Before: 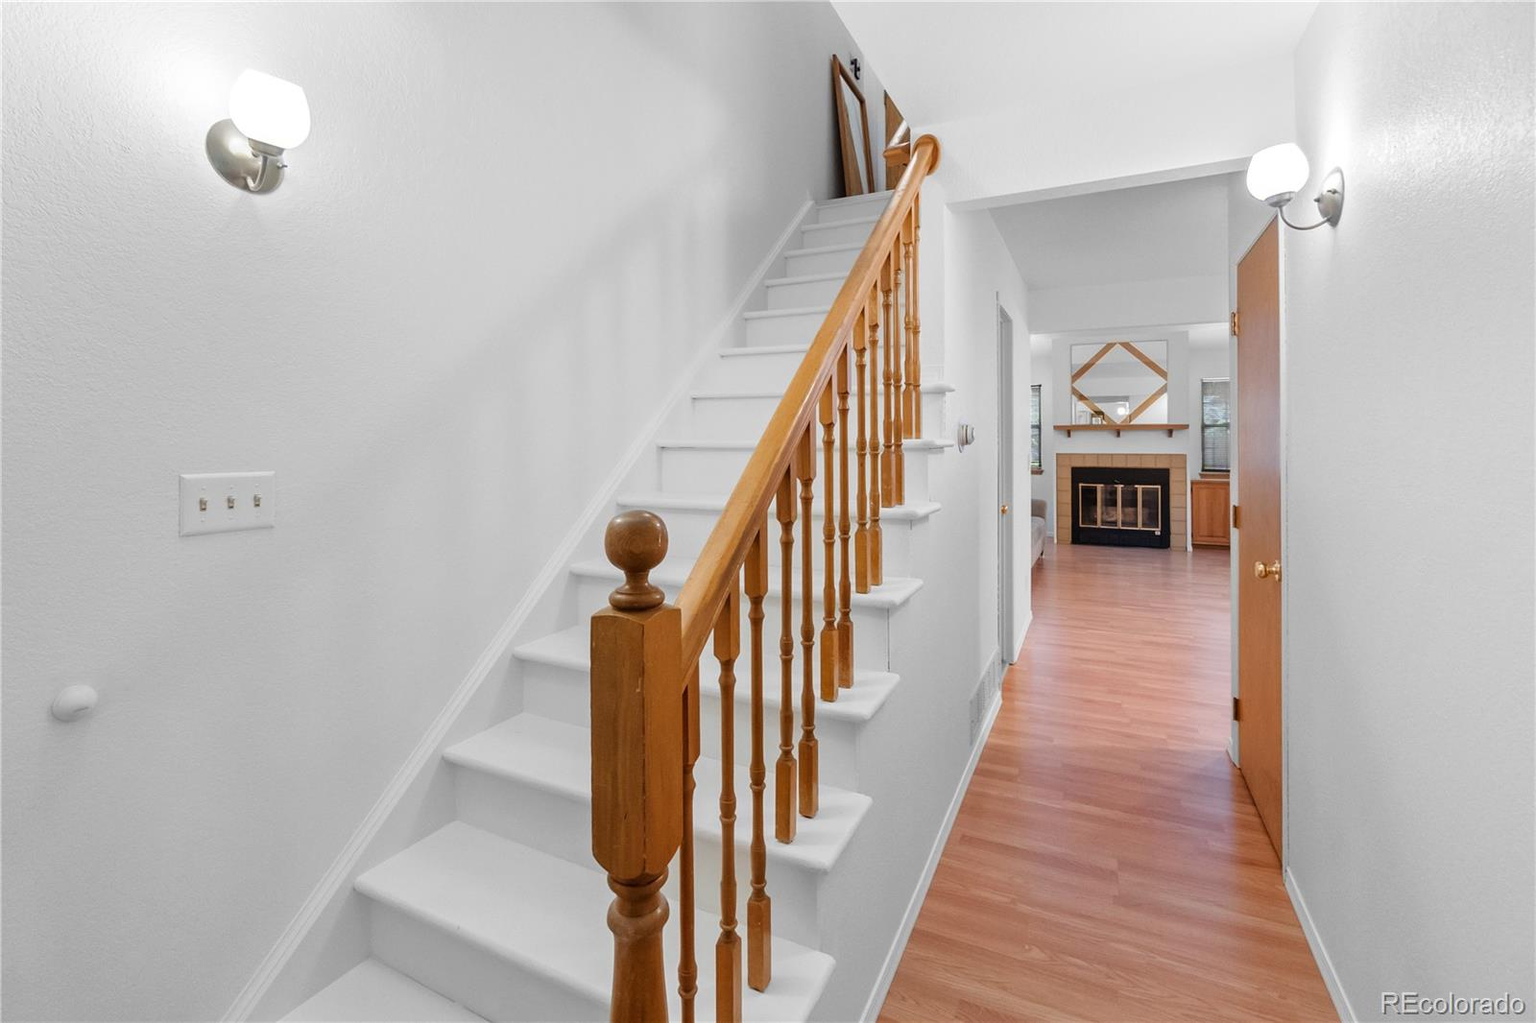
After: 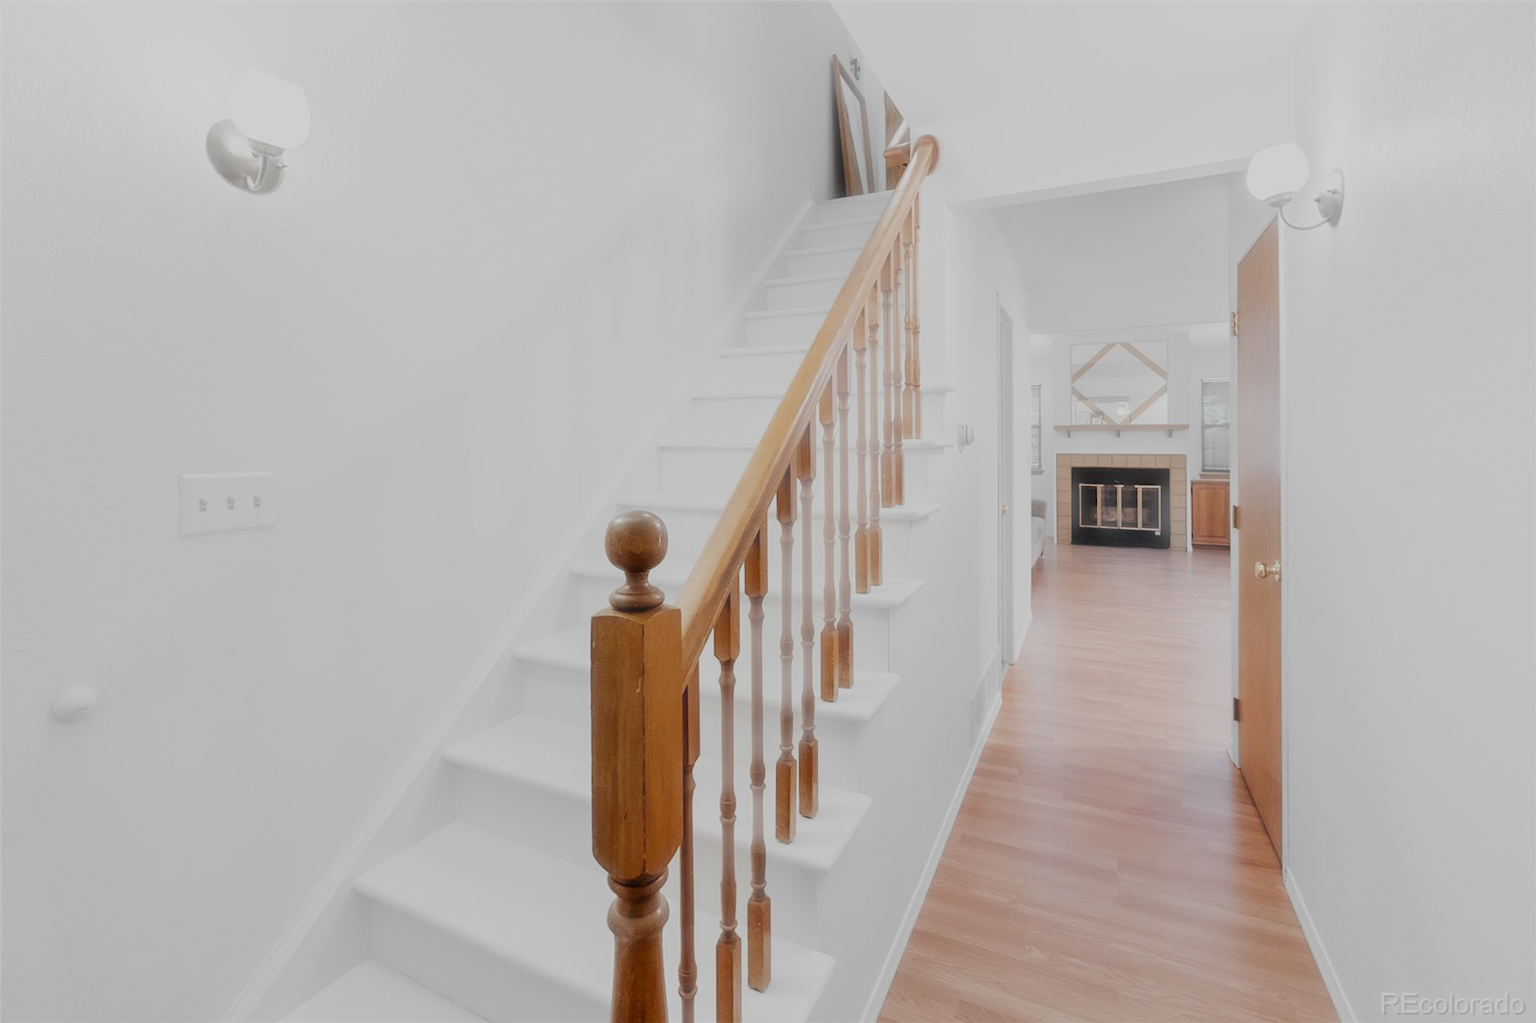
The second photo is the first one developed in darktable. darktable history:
filmic rgb: black relative exposure -7.23 EV, white relative exposure 5.38 EV, threshold 3.05 EV, hardness 3.03, preserve chrominance no, color science v4 (2020), contrast in shadows soft, enable highlight reconstruction true
haze removal: strength -0.89, distance 0.227, compatibility mode true, adaptive false
